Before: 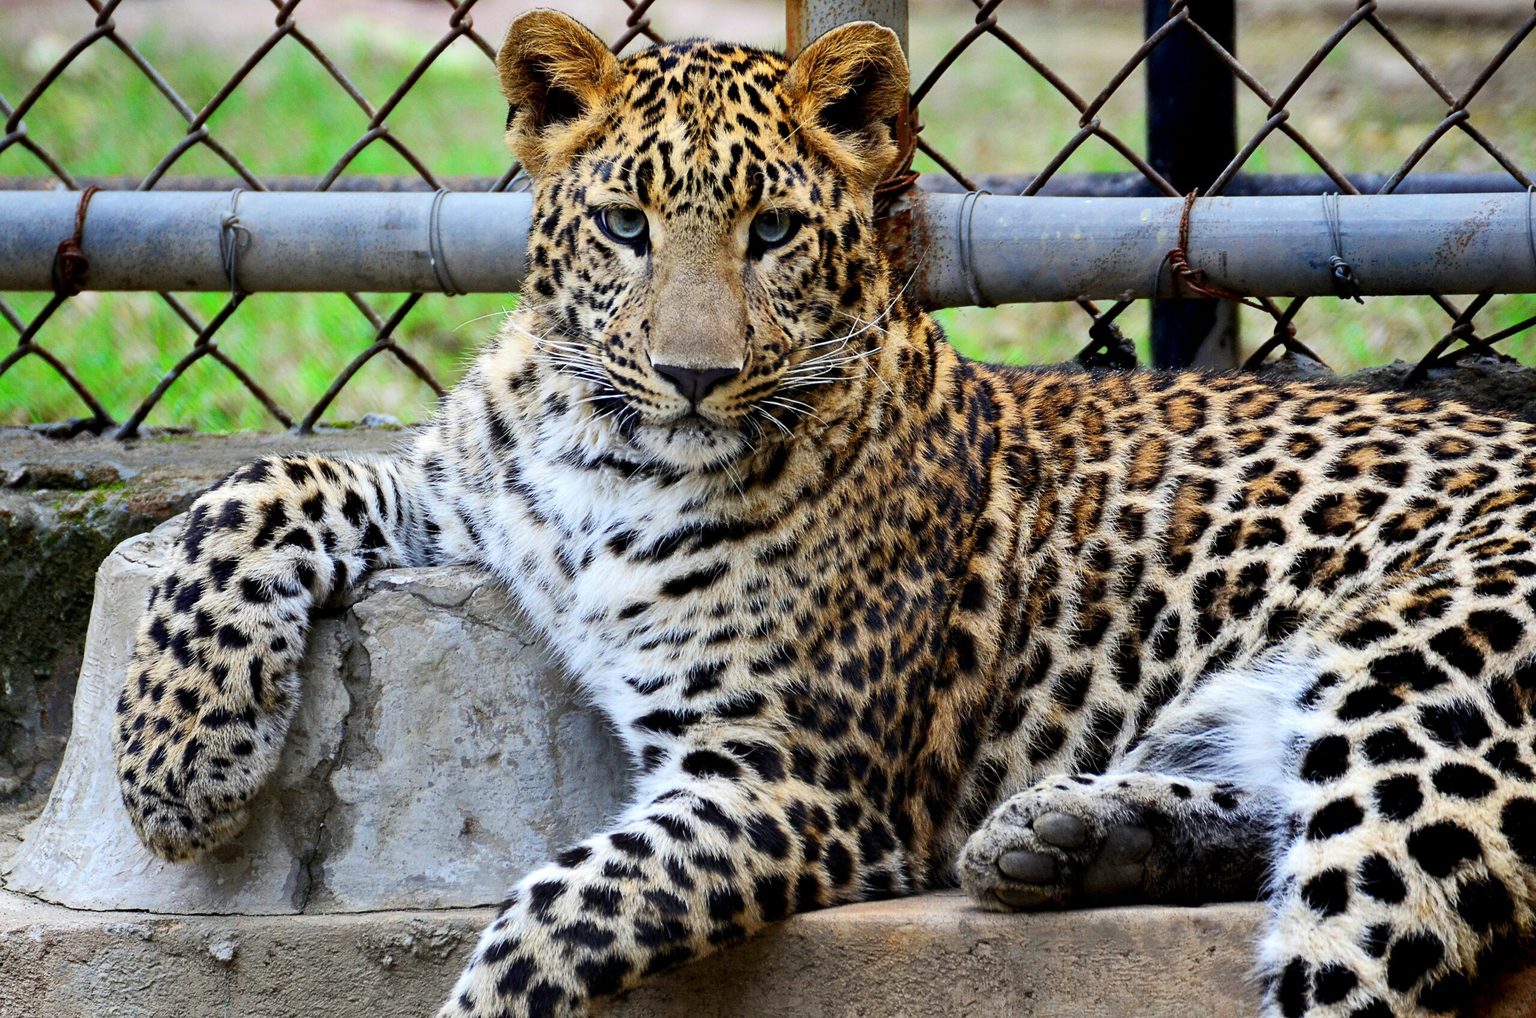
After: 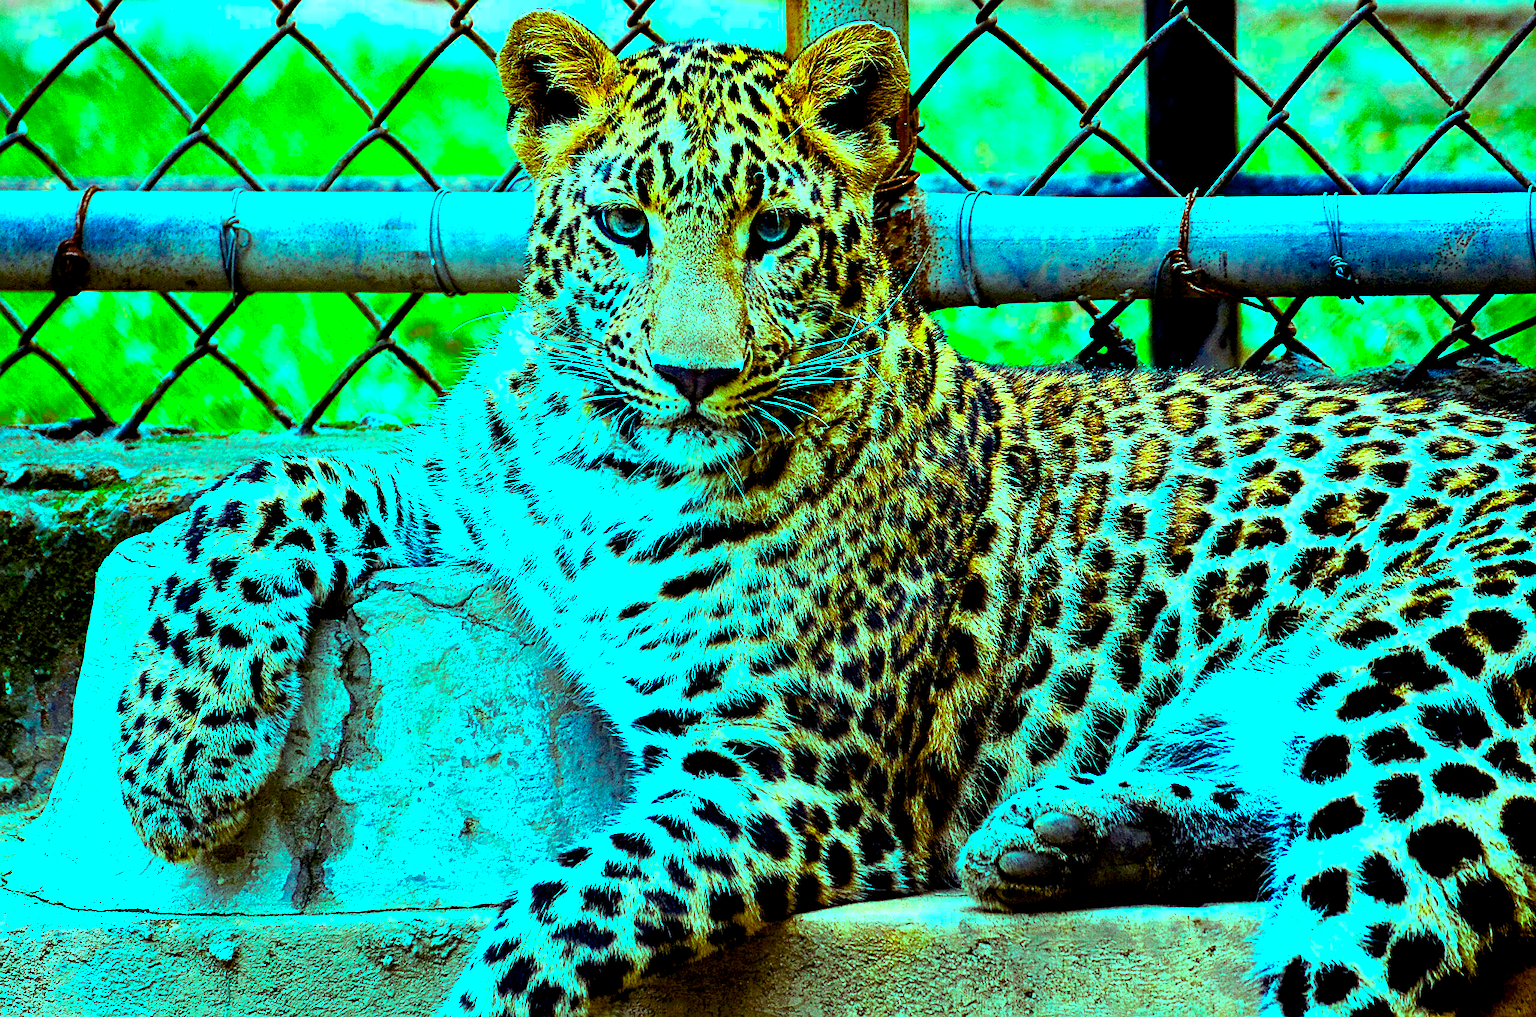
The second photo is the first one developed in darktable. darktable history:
color balance rgb: highlights gain › luminance 20.021%, highlights gain › chroma 13.056%, highlights gain › hue 174.45°, linear chroma grading › shadows -10.296%, linear chroma grading › global chroma 20.015%, perceptual saturation grading › global saturation 40.604%, perceptual saturation grading › highlights -24.997%, perceptual saturation grading › mid-tones 34.395%, perceptual saturation grading › shadows 35.996%, perceptual brilliance grading › global brilliance 29.842%, perceptual brilliance grading › highlights 11.96%, perceptual brilliance grading › mid-tones 23.991%, global vibrance 15.822%, saturation formula JzAzBz (2021)
sharpen: radius 2.219, amount 0.387, threshold 0.01
contrast equalizer: octaves 7, y [[0.502, 0.505, 0.512, 0.529, 0.564, 0.588], [0.5 ×6], [0.502, 0.505, 0.512, 0.529, 0.564, 0.588], [0, 0.001, 0.001, 0.004, 0.008, 0.011], [0, 0.001, 0.001, 0.004, 0.008, 0.011]]
exposure: black level correction 0.007, exposure 0.159 EV, compensate highlight preservation false
